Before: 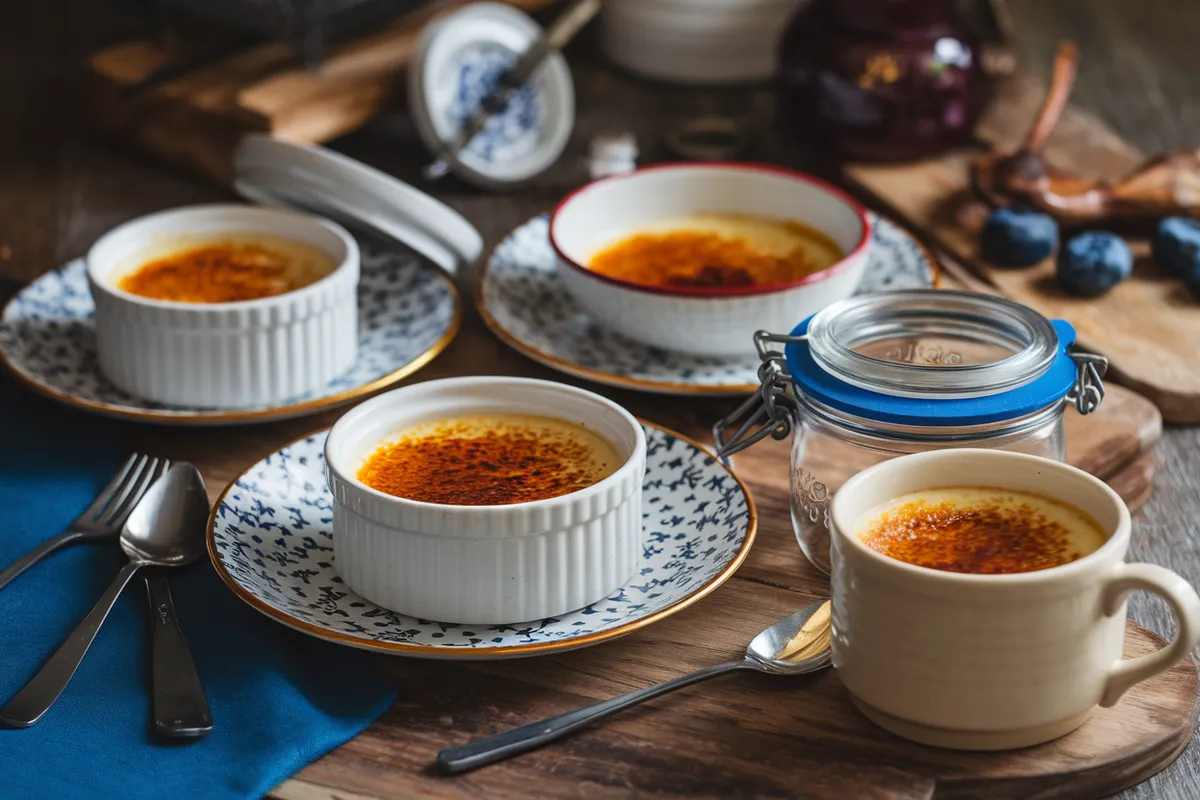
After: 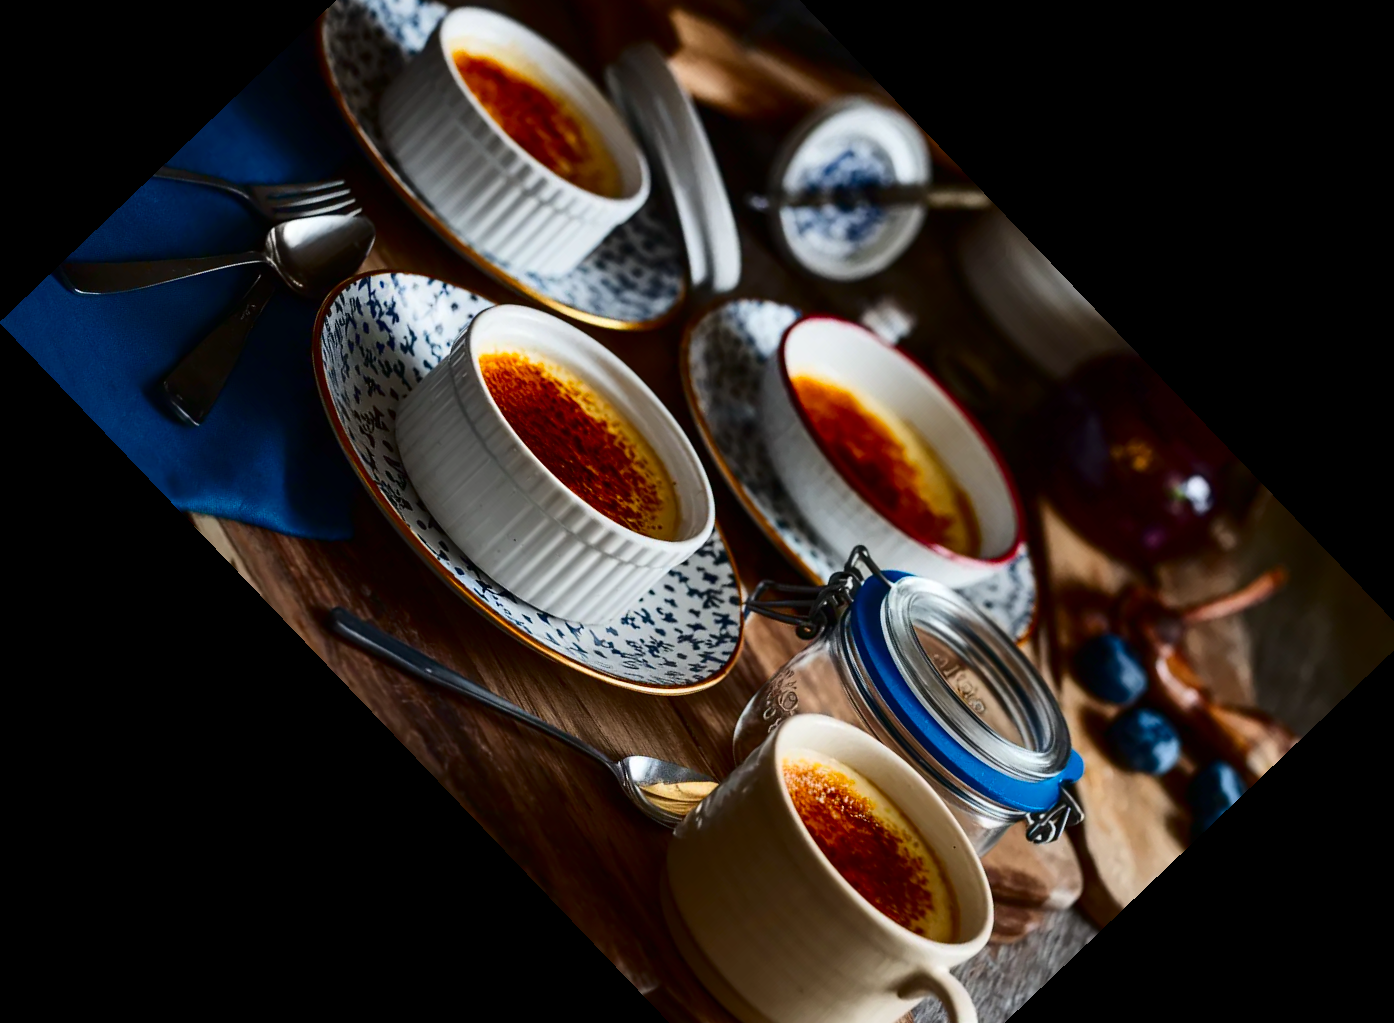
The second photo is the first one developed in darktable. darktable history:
contrast brightness saturation: contrast 0.24, brightness -0.24, saturation 0.14
crop and rotate: angle -46.26°, top 16.234%, right 0.912%, bottom 11.704%
